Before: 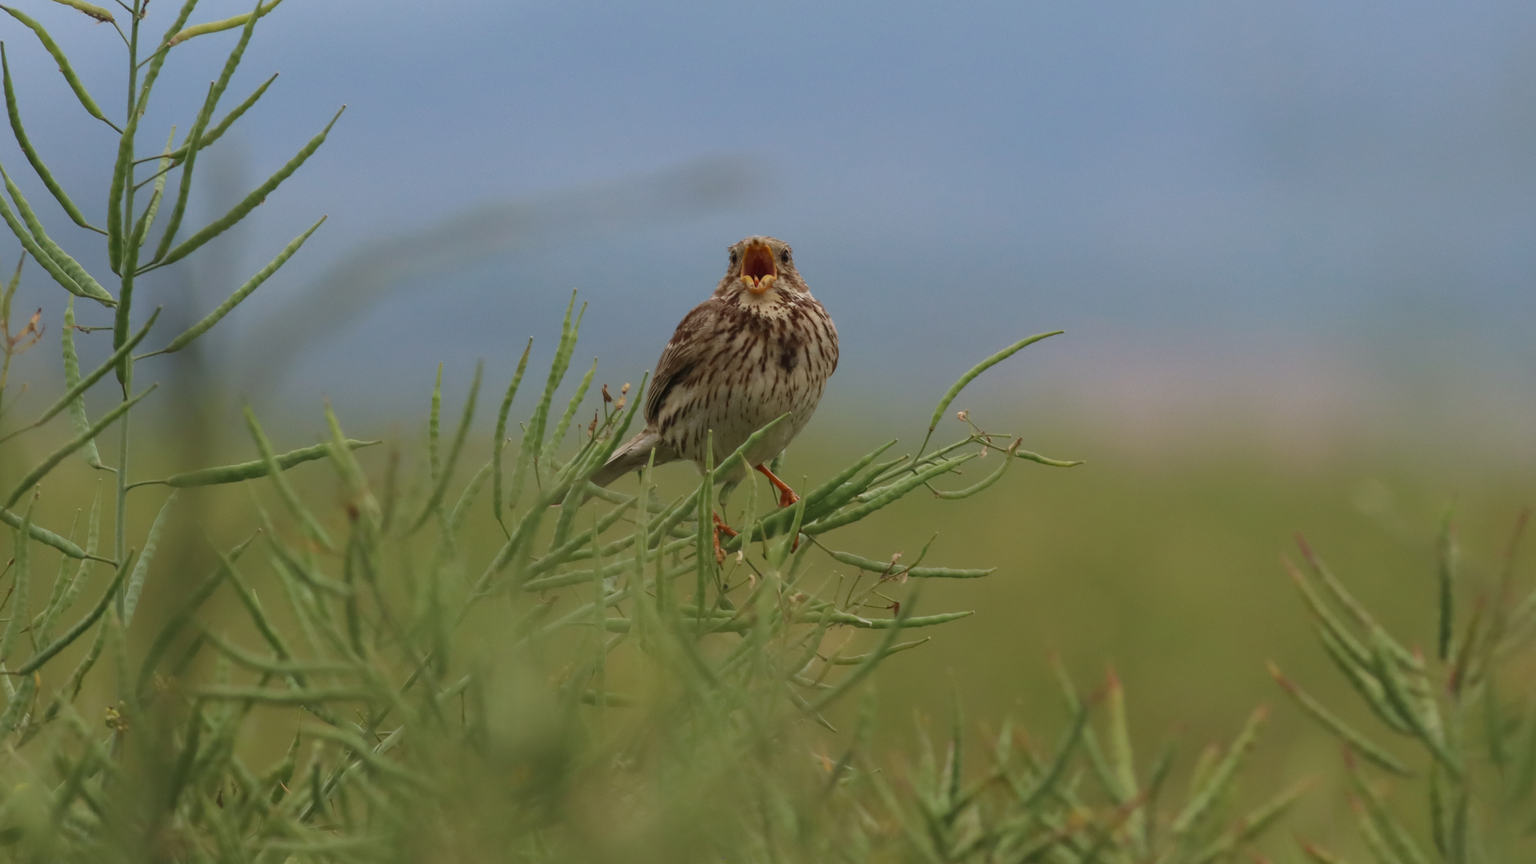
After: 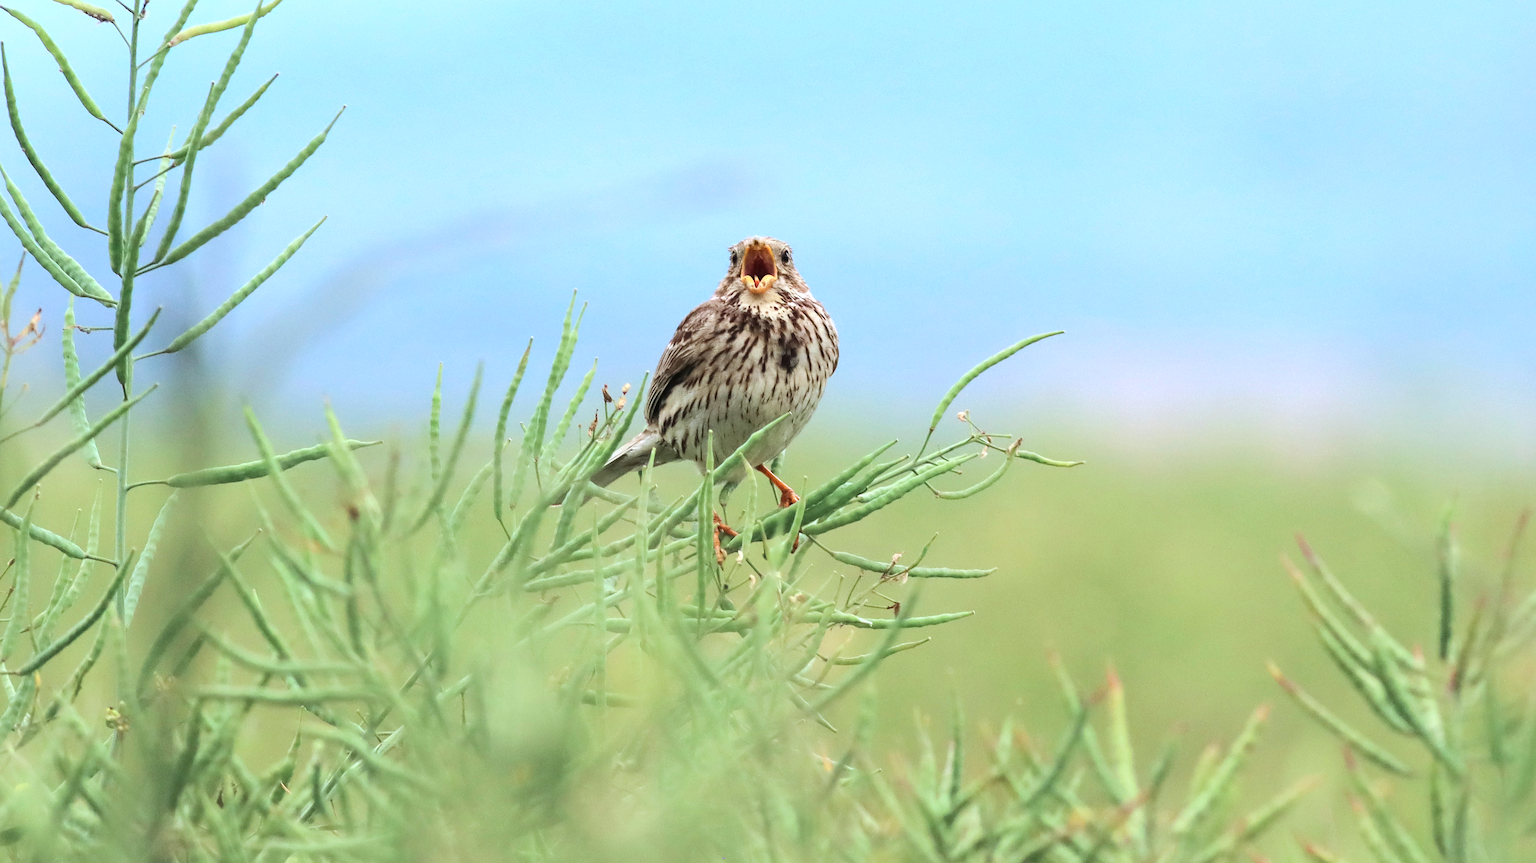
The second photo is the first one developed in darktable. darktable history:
sharpen: on, module defaults
tone equalizer: edges refinement/feathering 500, mask exposure compensation -1.57 EV, preserve details no
local contrast: highlights 105%, shadows 101%, detail 120%, midtone range 0.2
base curve: curves: ch0 [(0, 0) (0.036, 0.025) (0.121, 0.166) (0.206, 0.329) (0.605, 0.79) (1, 1)]
color calibration: illuminant as shot in camera, x 0.378, y 0.381, temperature 4096.39 K, clip negative RGB from gamut false
exposure: black level correction 0, exposure 1.104 EV, compensate highlight preservation false
